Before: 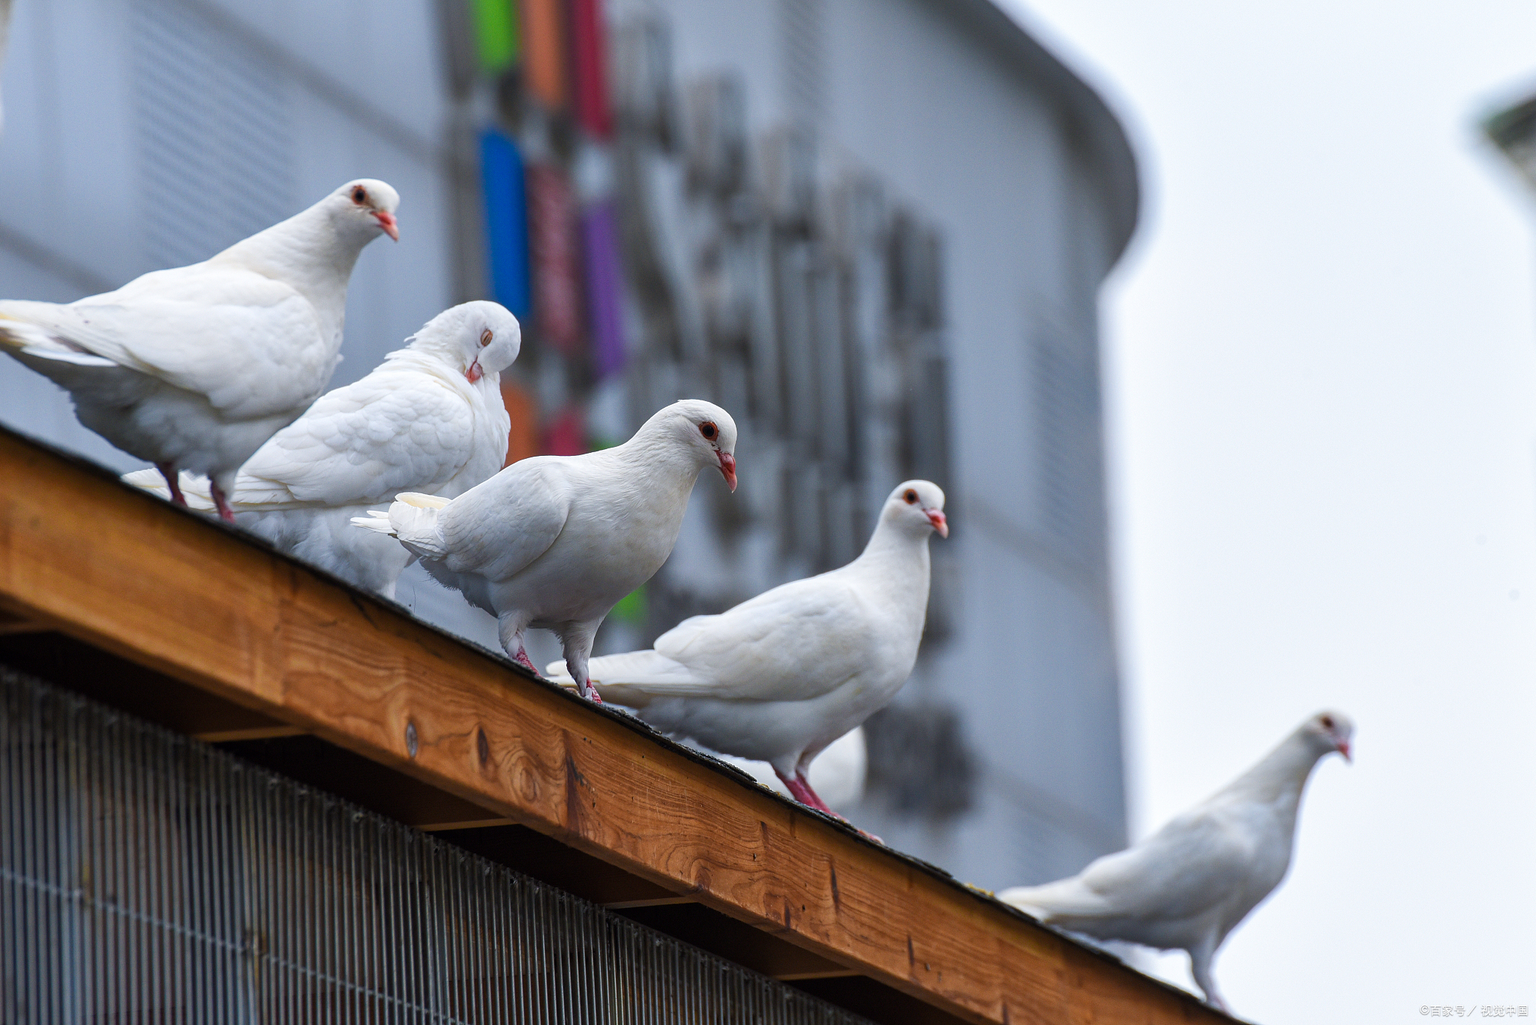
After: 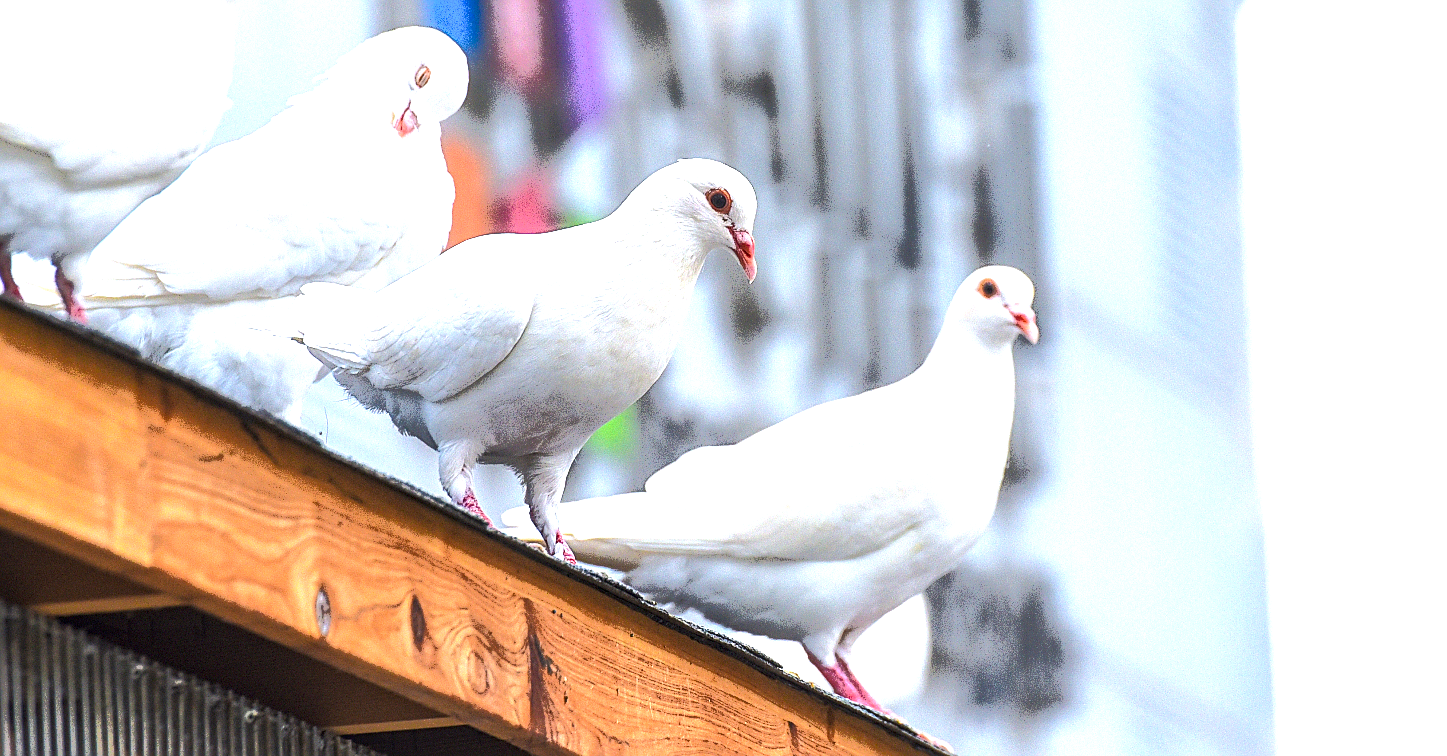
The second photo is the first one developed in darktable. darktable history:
crop: left 11.039%, top 27.414%, right 18.285%, bottom 17.216%
sharpen: on, module defaults
exposure: black level correction 0, exposure 1.75 EV, compensate highlight preservation false
tone curve: curves: ch0 [(0, 0) (0.003, 0.003) (0.011, 0.01) (0.025, 0.023) (0.044, 0.042) (0.069, 0.065) (0.1, 0.094) (0.136, 0.127) (0.177, 0.166) (0.224, 0.211) (0.277, 0.26) (0.335, 0.315) (0.399, 0.375) (0.468, 0.44) (0.543, 0.658) (0.623, 0.718) (0.709, 0.782) (0.801, 0.851) (0.898, 0.923) (1, 1)], color space Lab, independent channels, preserve colors none
local contrast: on, module defaults
